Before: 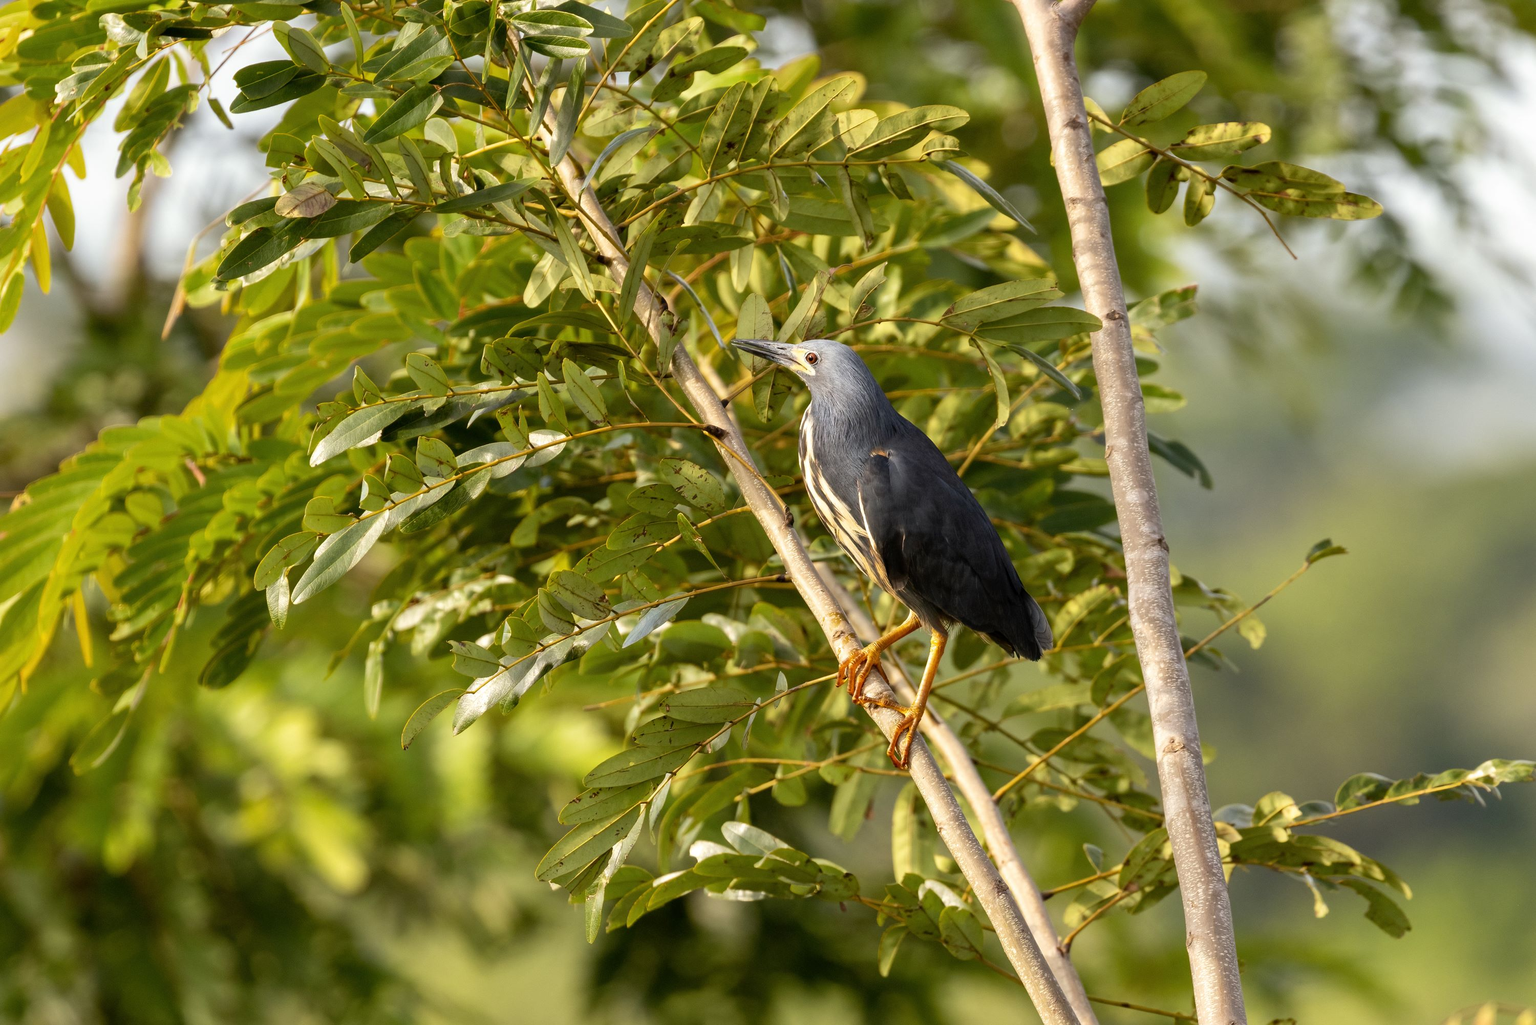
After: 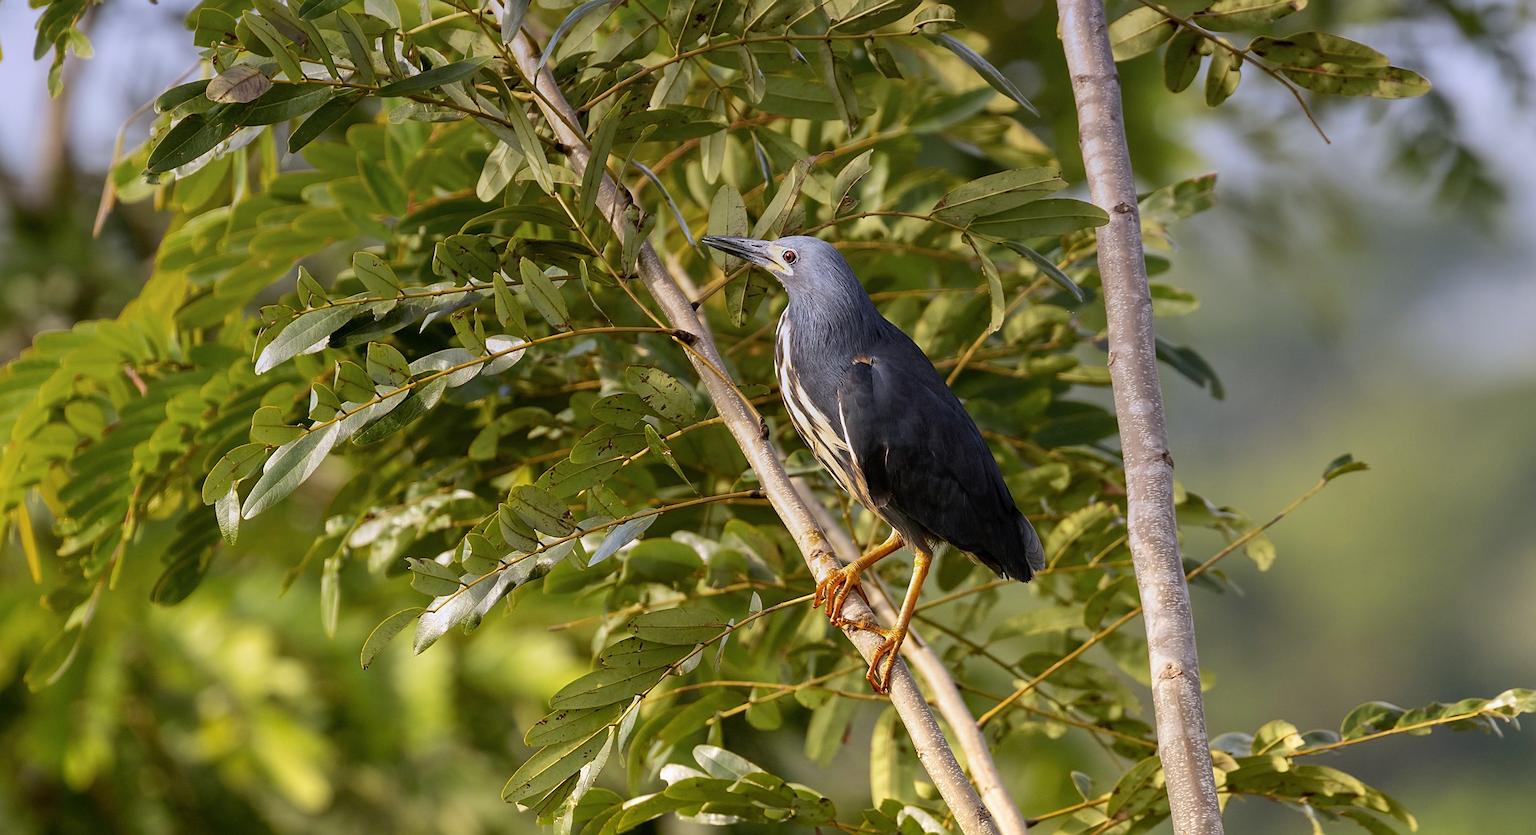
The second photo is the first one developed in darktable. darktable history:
white balance: red 1.004, blue 1.024
crop and rotate: left 1.814%, top 12.818%, right 0.25%, bottom 9.225%
rotate and perspective: rotation 0.074°, lens shift (vertical) 0.096, lens shift (horizontal) -0.041, crop left 0.043, crop right 0.952, crop top 0.024, crop bottom 0.979
graduated density: hue 238.83°, saturation 50%
sharpen: on, module defaults
